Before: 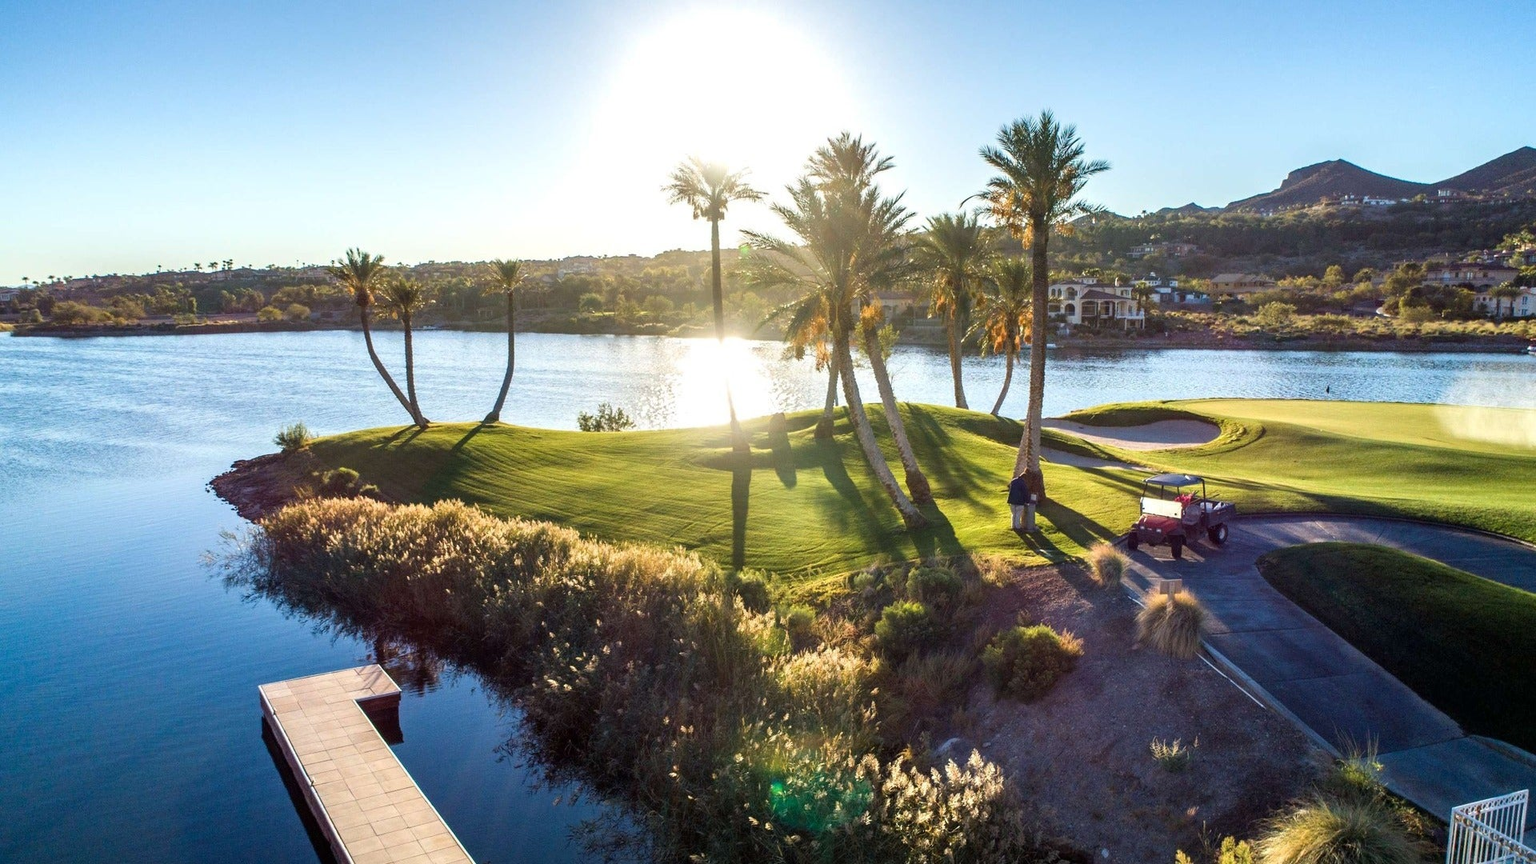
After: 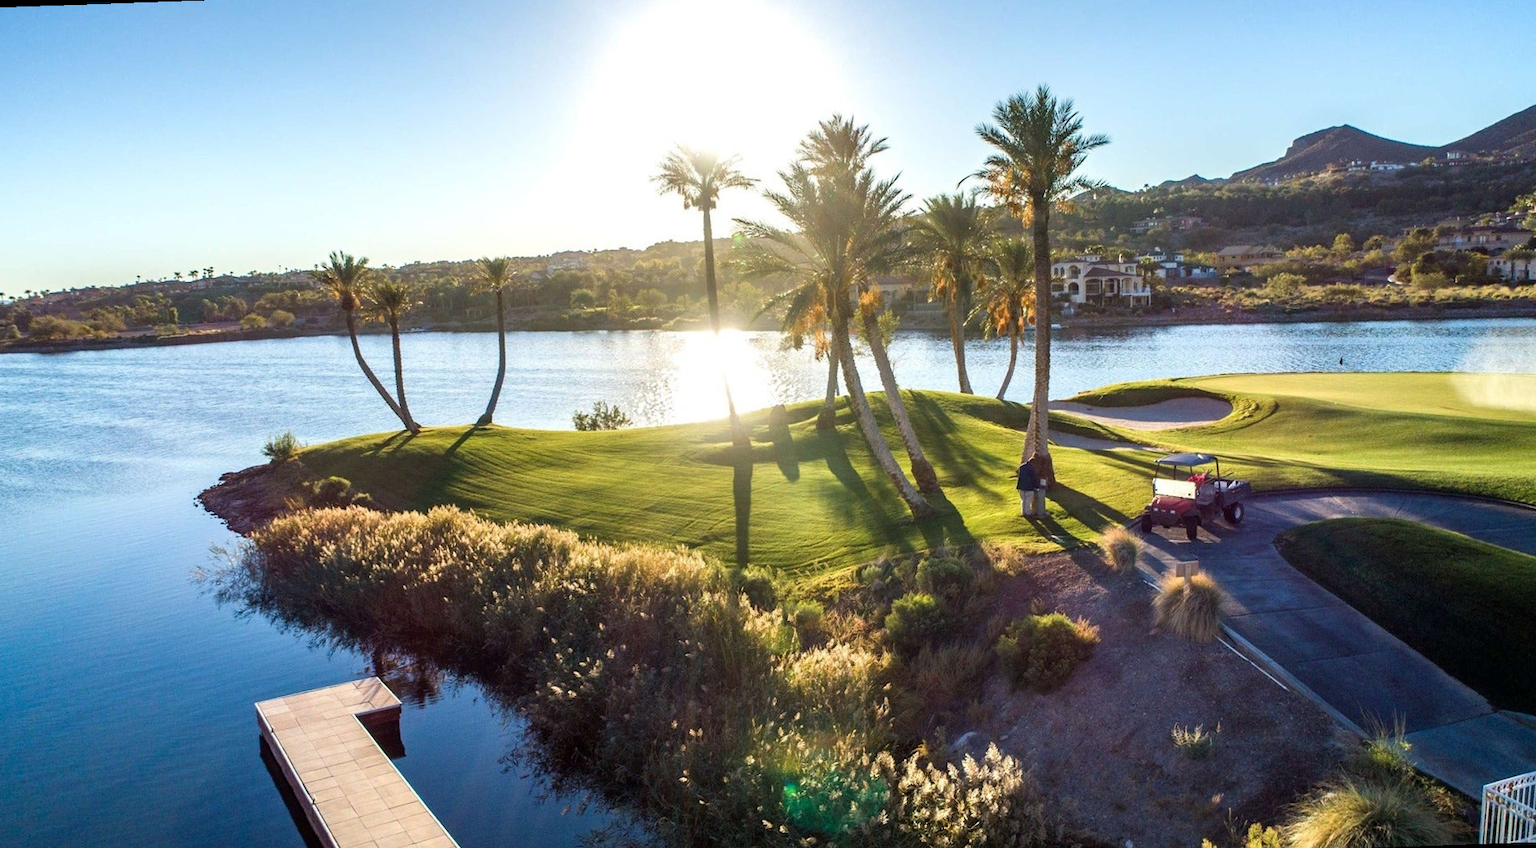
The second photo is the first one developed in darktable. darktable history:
rotate and perspective: rotation -2°, crop left 0.022, crop right 0.978, crop top 0.049, crop bottom 0.951
color balance: contrast fulcrum 17.78%
